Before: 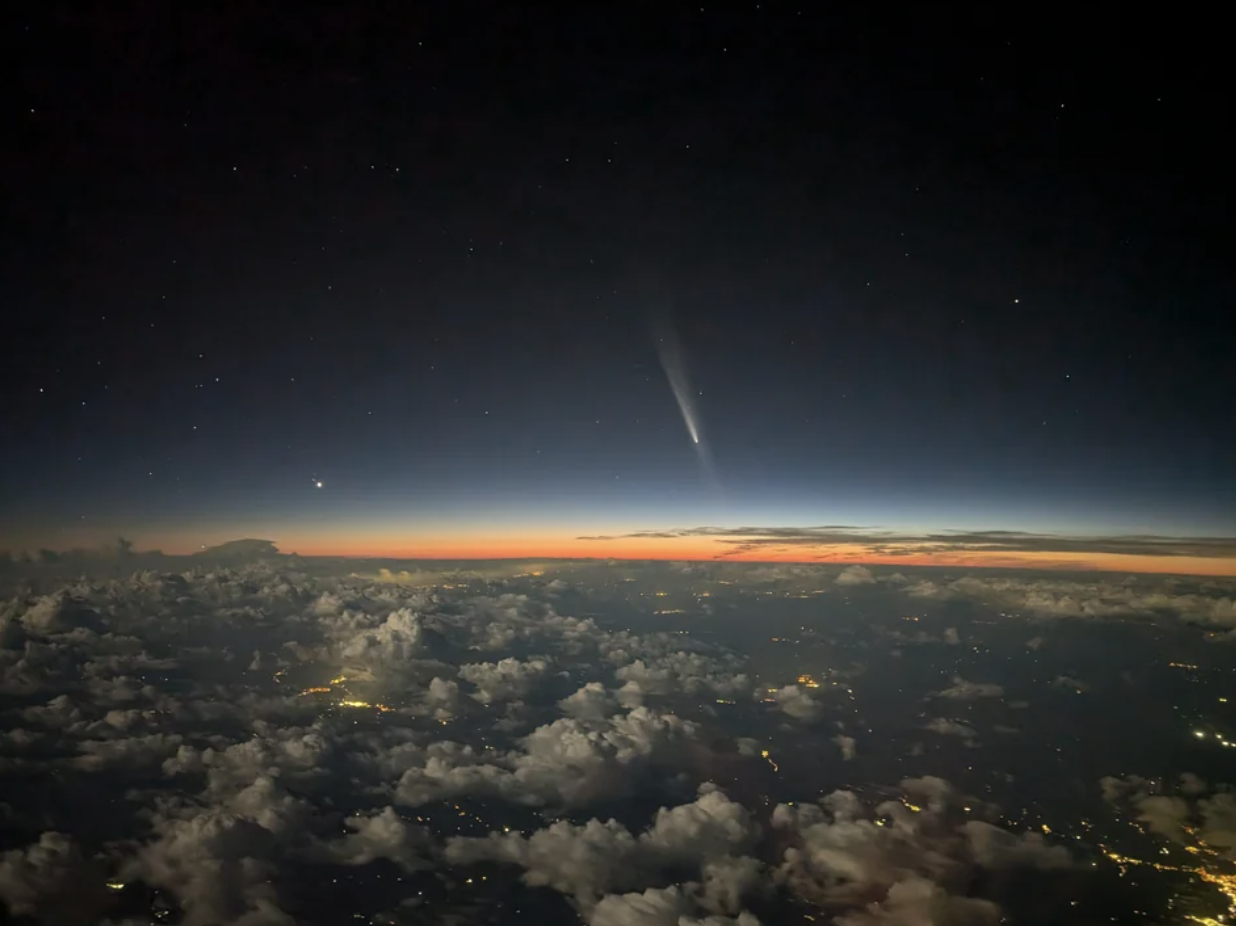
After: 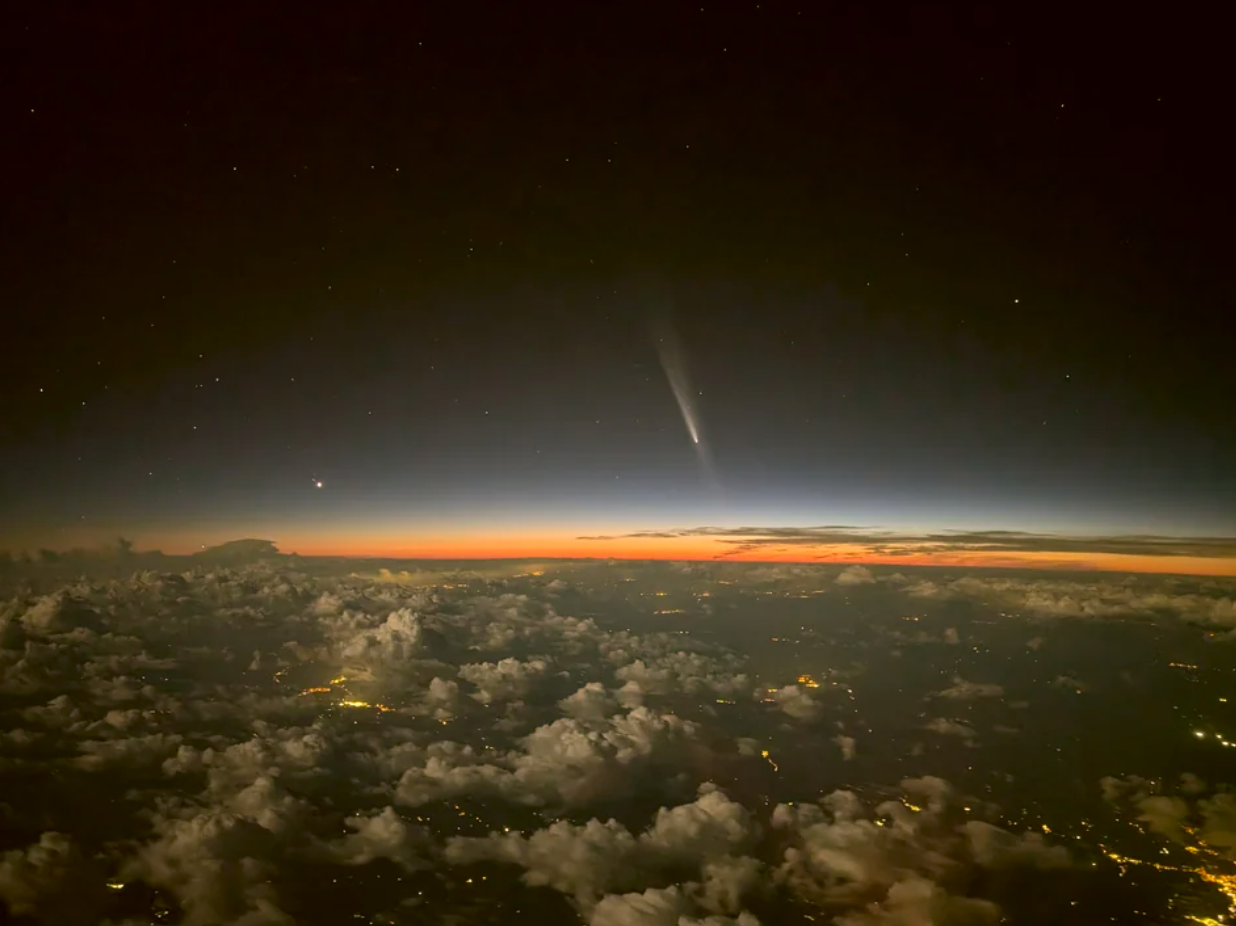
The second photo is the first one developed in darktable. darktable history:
color correction: highlights a* -1.43, highlights b* 10.12, shadows a* 0.395, shadows b* 19.35
white balance: red 1.05, blue 1.072
exposure: compensate highlight preservation false
